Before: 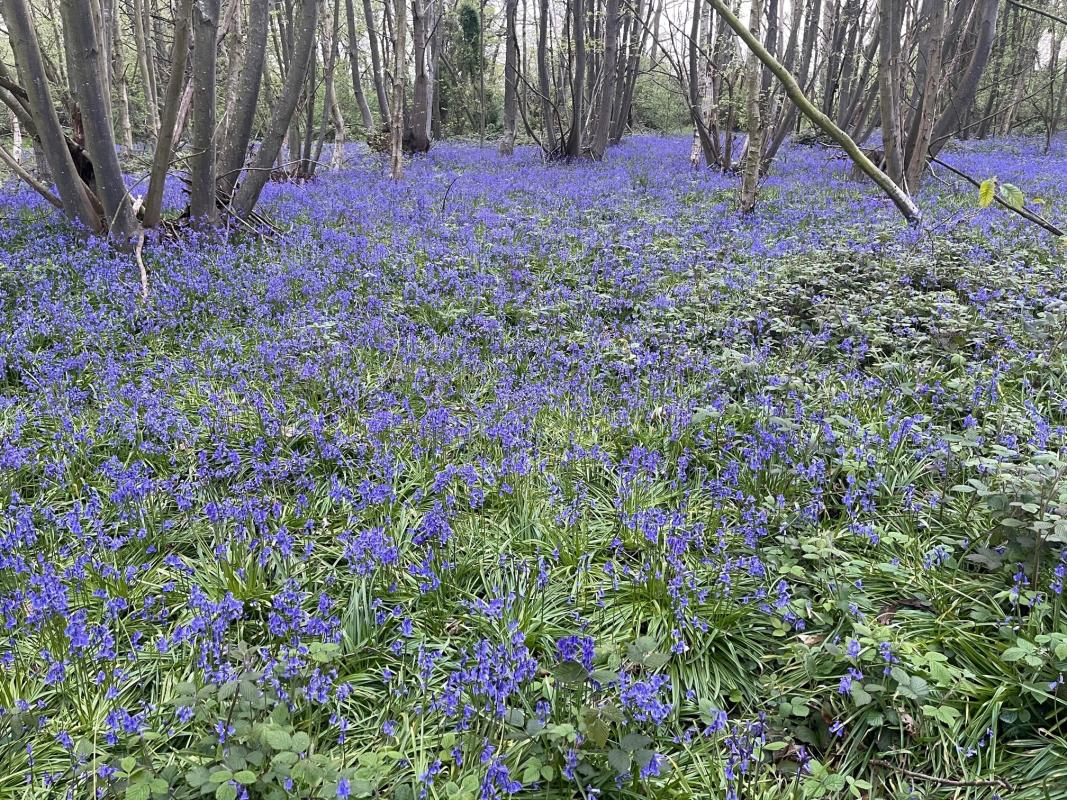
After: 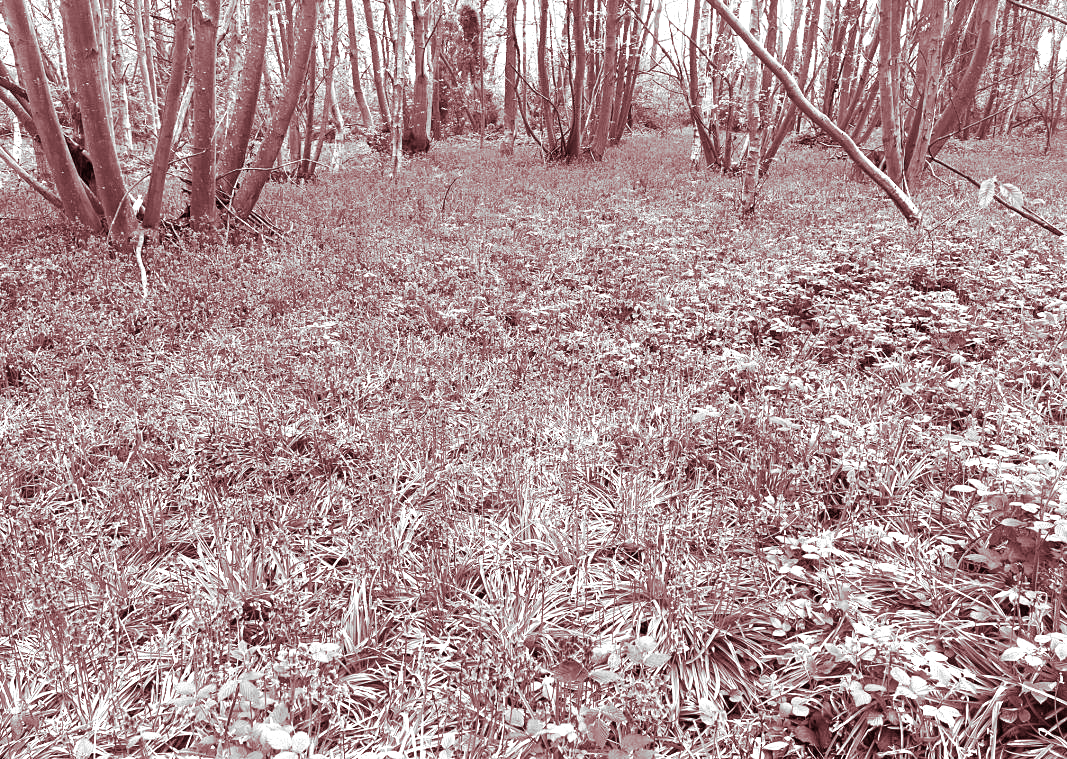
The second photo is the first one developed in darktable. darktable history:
split-toning: highlights › saturation 0, balance -61.83
monochrome: a 16.06, b 15.48, size 1
crop and rotate: top 0%, bottom 5.097%
graduated density: rotation 5.63°, offset 76.9
exposure: black level correction 0, exposure 1.45 EV, compensate exposure bias true, compensate highlight preservation false
white balance: red 1.004, blue 1.024
color zones: curves: ch1 [(0.29, 0.492) (0.373, 0.185) (0.509, 0.481)]; ch2 [(0.25, 0.462) (0.749, 0.457)], mix 40.67%
contrast brightness saturation: contrast 0.04, saturation 0.07
